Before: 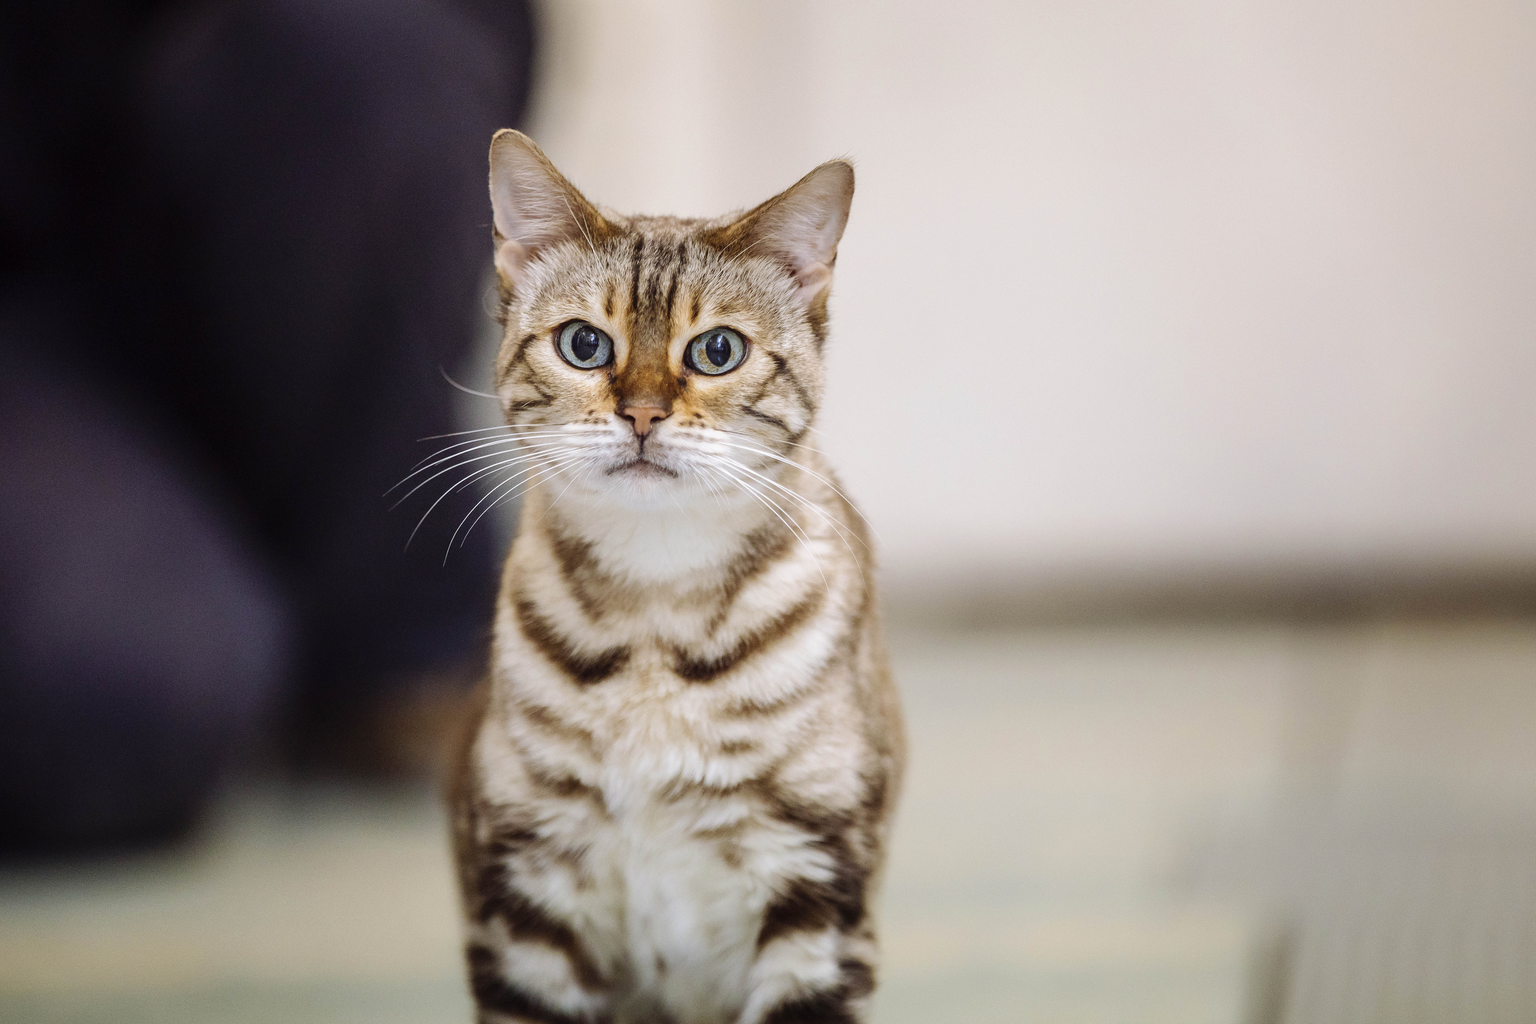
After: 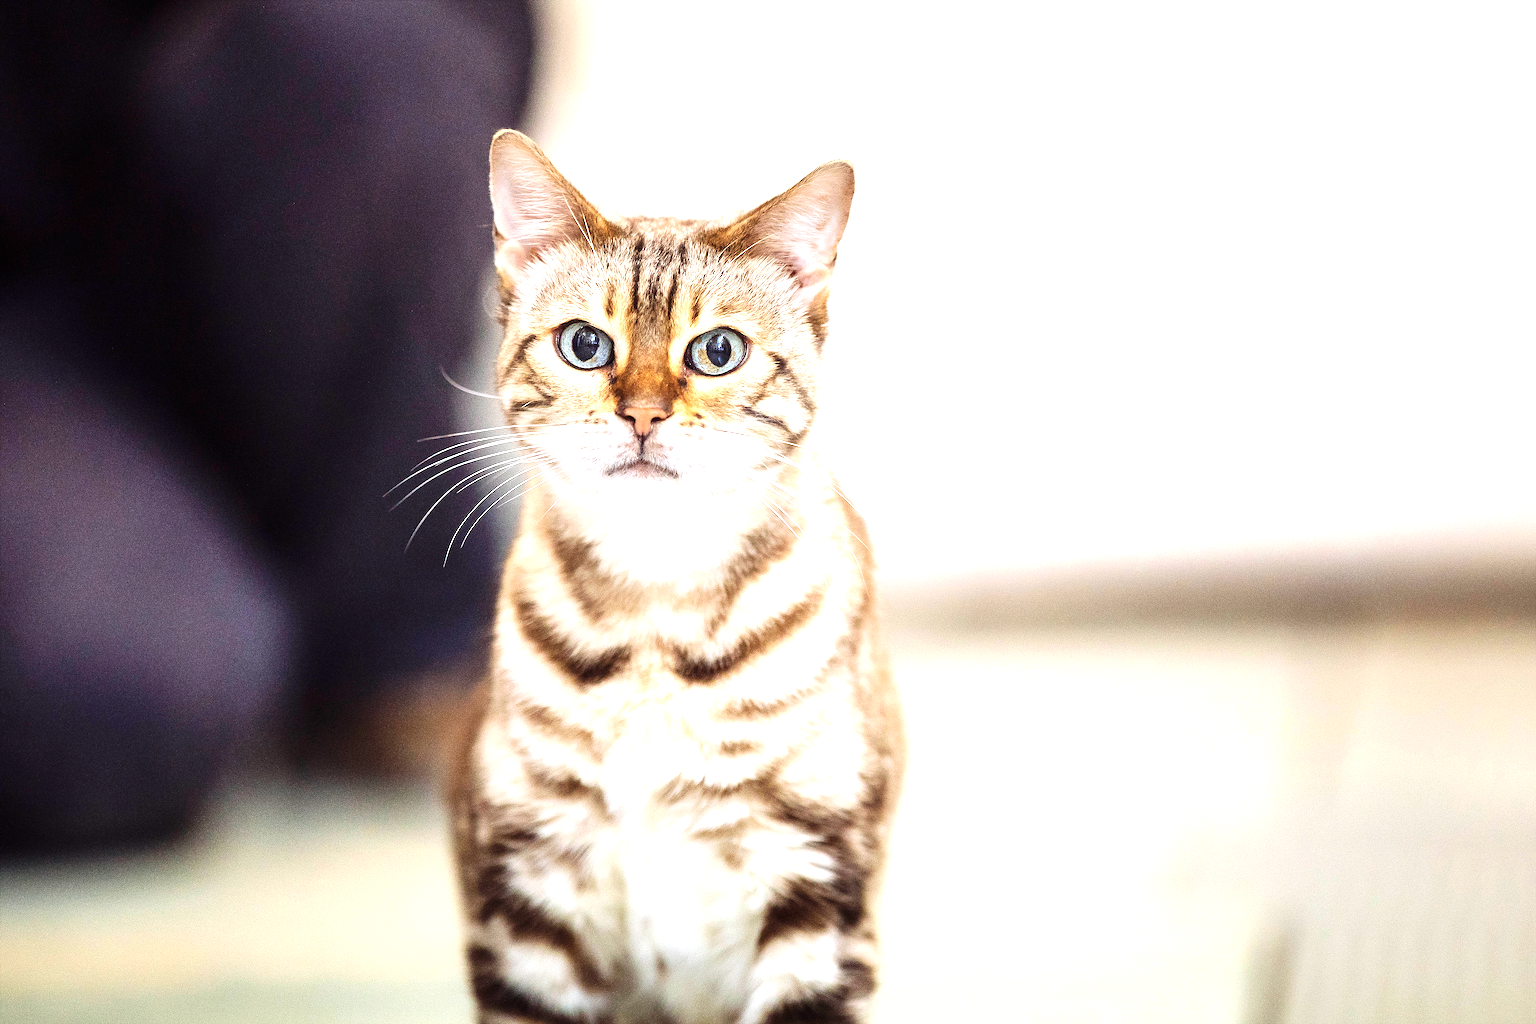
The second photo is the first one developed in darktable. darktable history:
sharpen: radius 1.4, amount 1.25, threshold 0.7
exposure: black level correction 0, exposure 1.2 EV, compensate exposure bias true, compensate highlight preservation false
